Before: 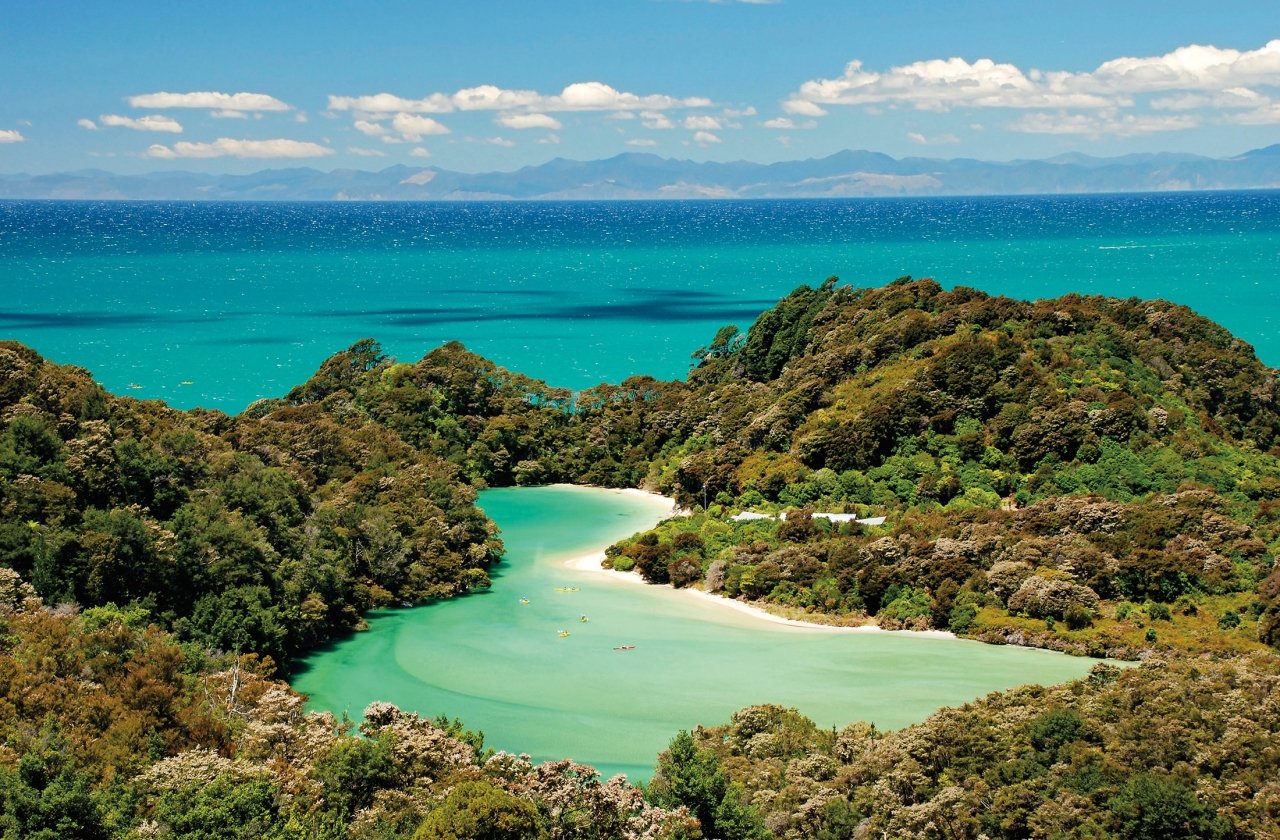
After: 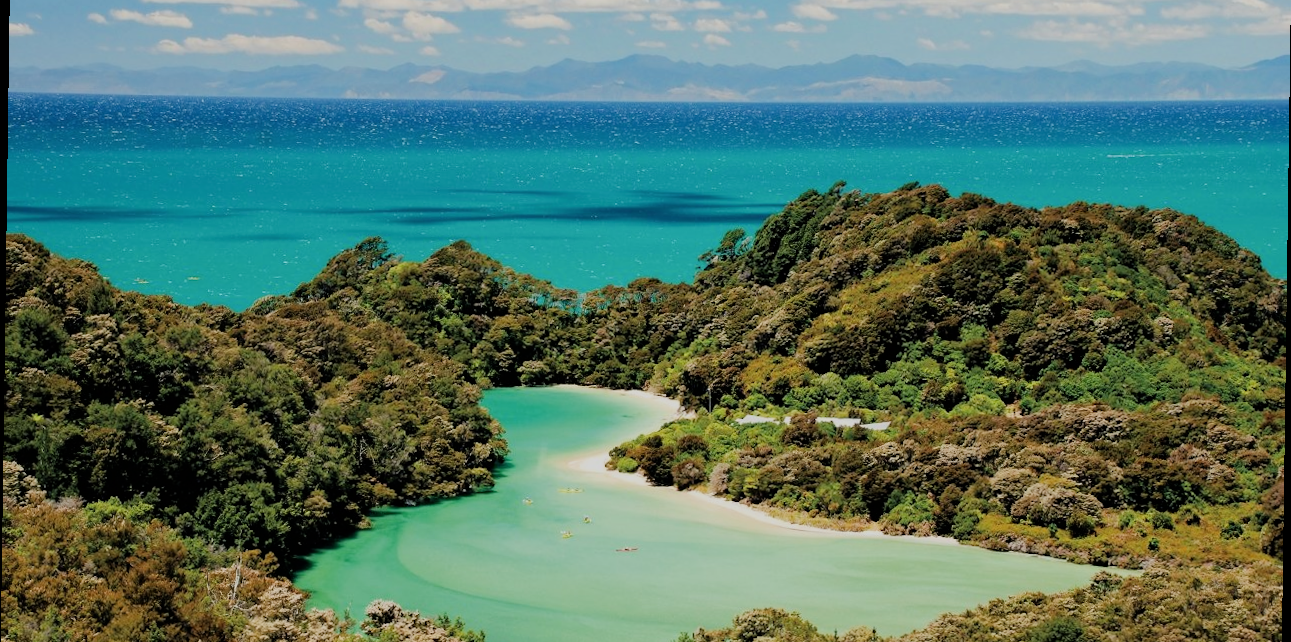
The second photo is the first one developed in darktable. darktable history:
rotate and perspective: rotation 0.8°, automatic cropping off
filmic rgb: black relative exposure -7.65 EV, white relative exposure 4.56 EV, hardness 3.61
color balance: input saturation 99%
crop and rotate: top 12.5%, bottom 12.5%
